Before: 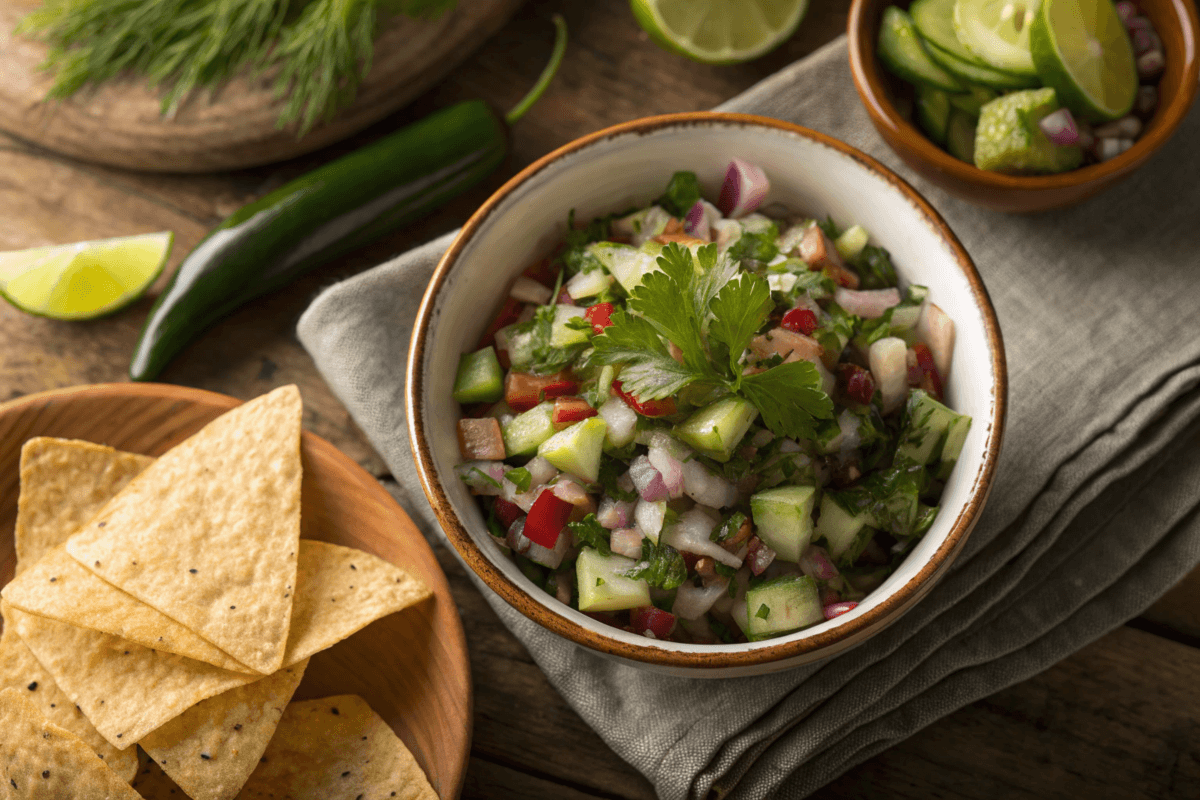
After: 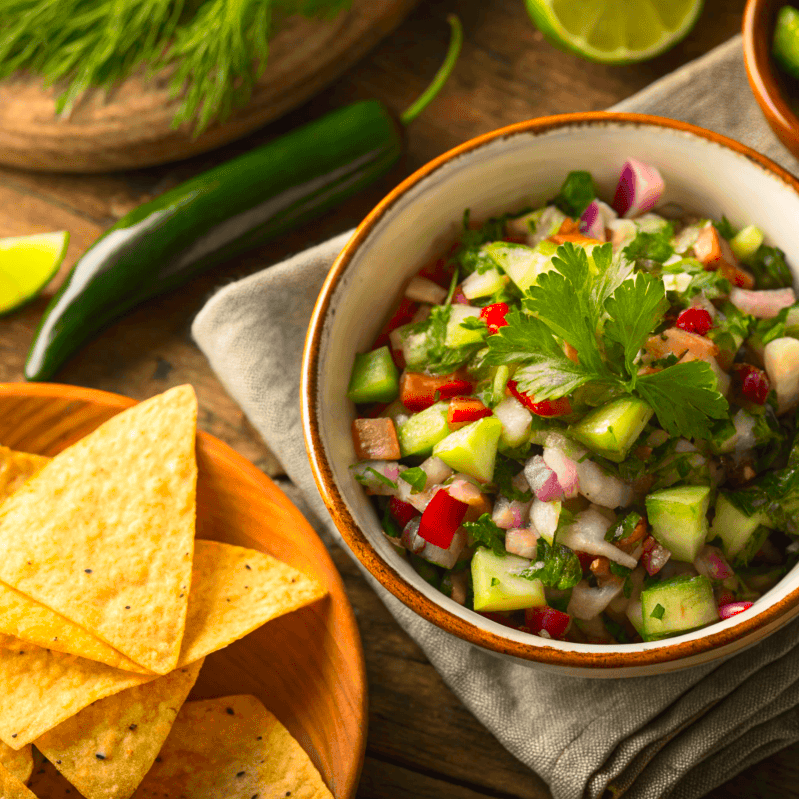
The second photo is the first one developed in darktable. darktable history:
rotate and perspective: crop left 0, crop top 0
contrast brightness saturation: contrast 0.2, brightness 0.2, saturation 0.8
crop and rotate: left 8.786%, right 24.548%
